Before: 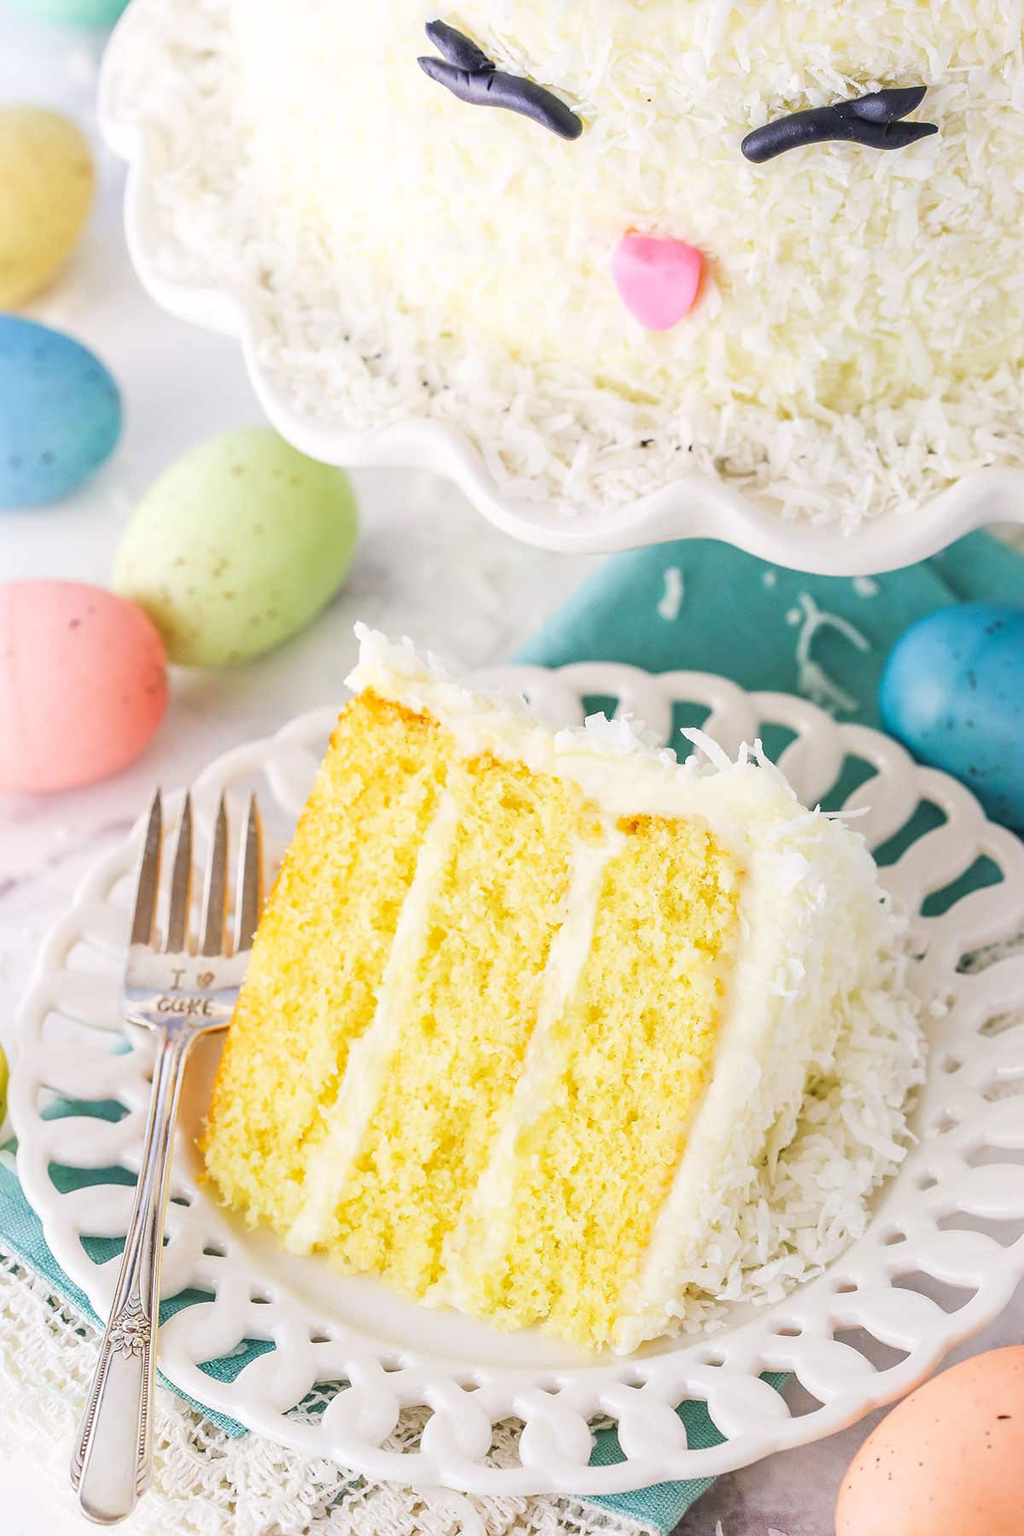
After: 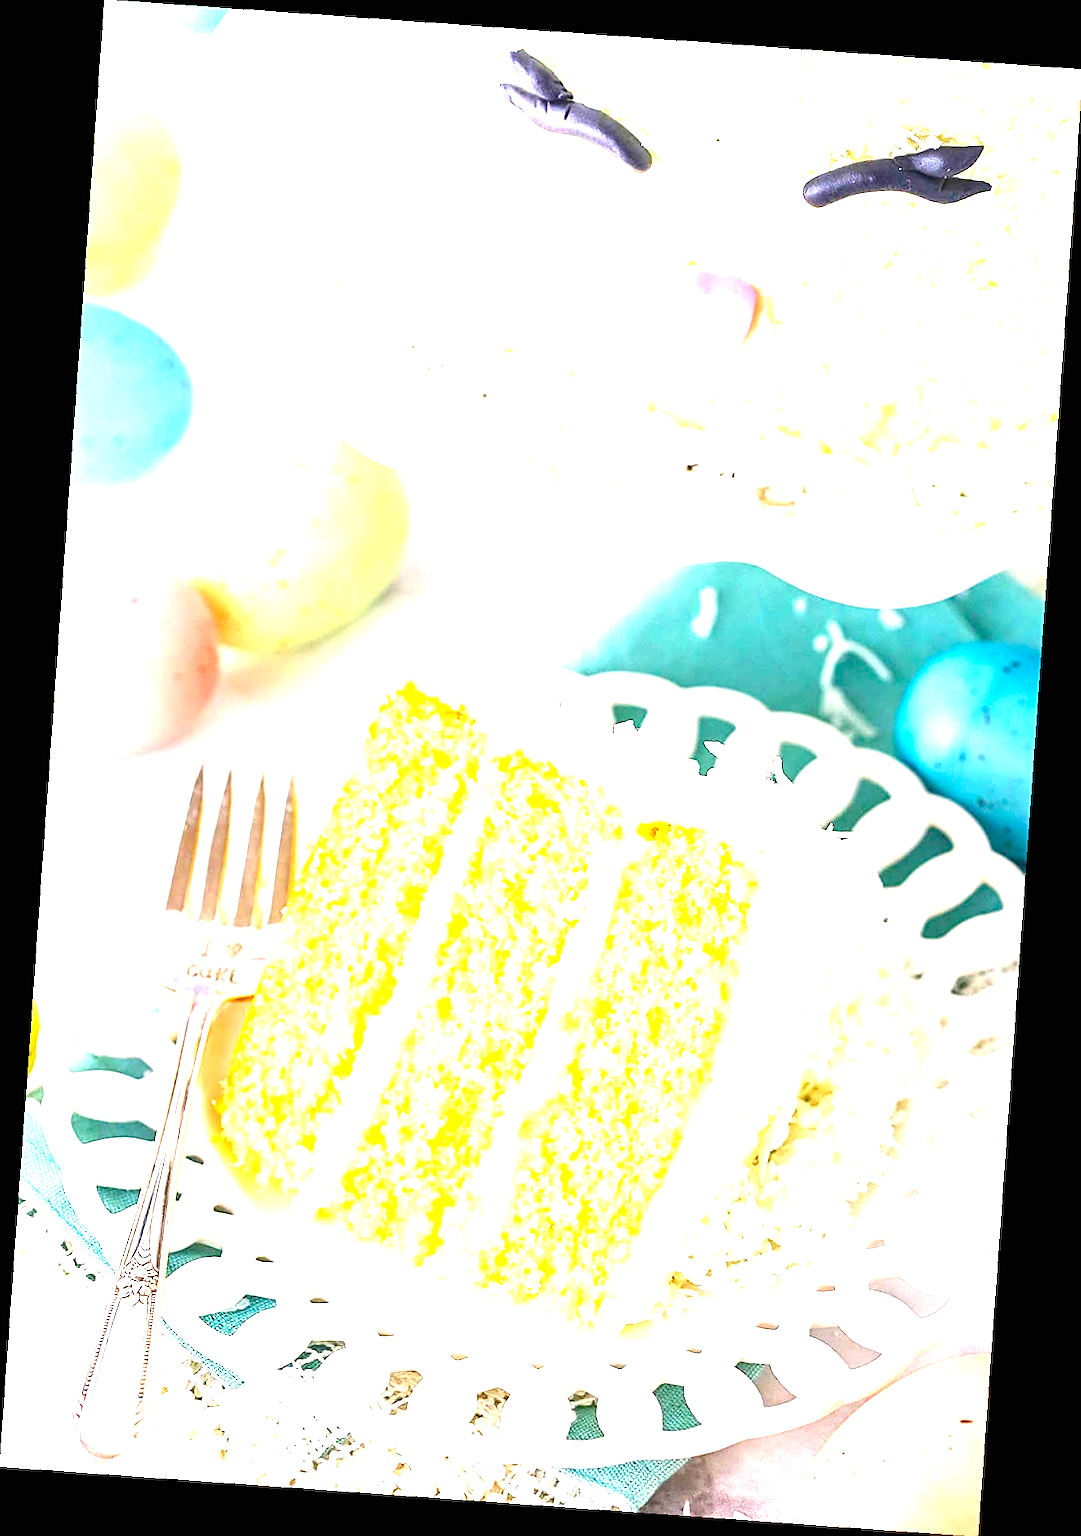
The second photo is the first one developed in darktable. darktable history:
rotate and perspective: rotation 4.1°, automatic cropping off
color balance rgb: linear chroma grading › global chroma 8.12%, perceptual saturation grading › global saturation 9.07%, perceptual saturation grading › highlights -13.84%, perceptual saturation grading › mid-tones 14.88%, perceptual saturation grading › shadows 22.8%, perceptual brilliance grading › highlights 2.61%, global vibrance 12.07%
sharpen: on, module defaults
exposure: black level correction 0, exposure 1.379 EV, compensate exposure bias true, compensate highlight preservation false
